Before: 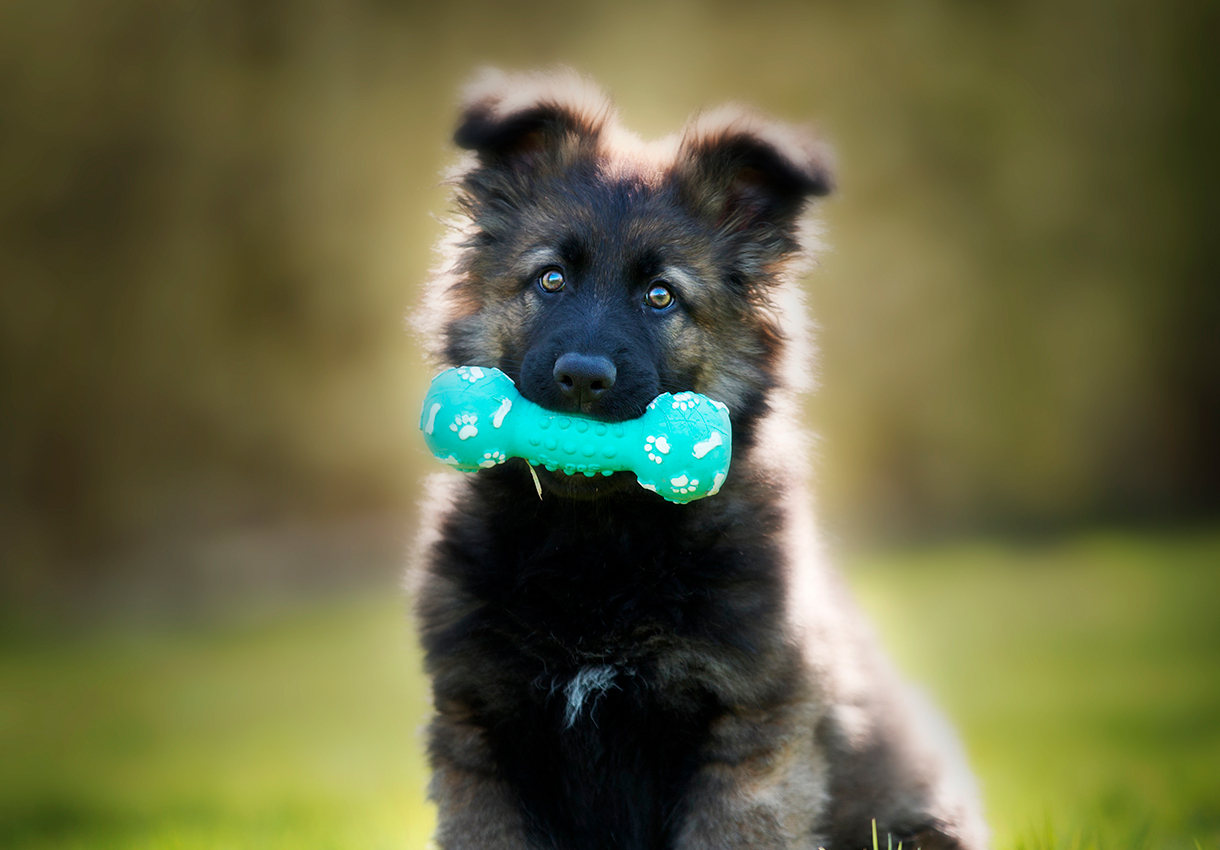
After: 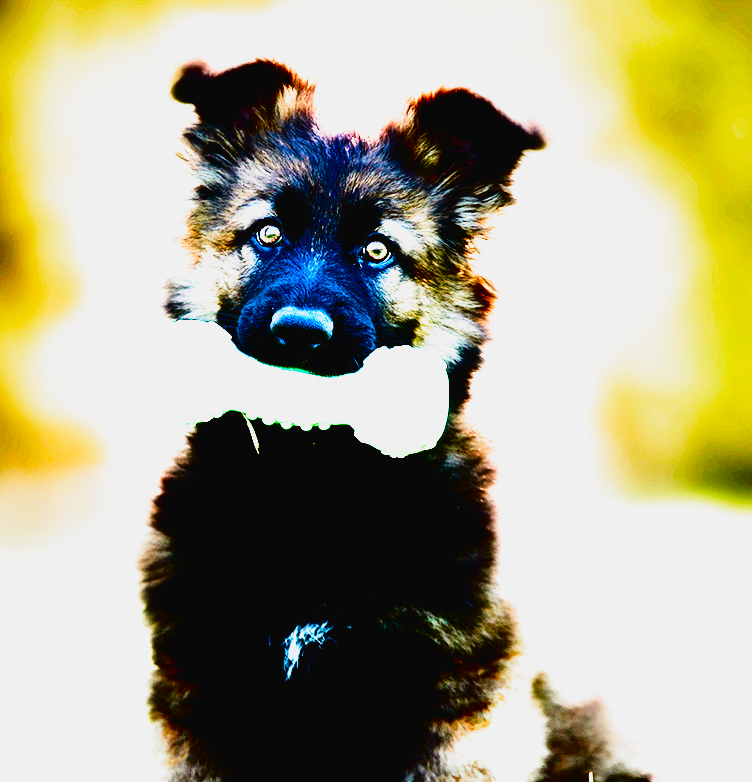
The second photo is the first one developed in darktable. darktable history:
contrast brightness saturation: contrast 0.121, brightness -0.118, saturation 0.199
exposure: black level correction 0, exposure 1.169 EV, compensate highlight preservation false
crop and rotate: left 23.27%, top 5.628%, right 15.051%, bottom 2.354%
color balance rgb: power › chroma 0.691%, power › hue 60°, perceptual saturation grading › global saturation 23.603%, perceptual saturation grading › highlights -24.694%, perceptual saturation grading › mid-tones 23.773%, perceptual saturation grading › shadows 40.401%
filmic rgb: black relative exposure -3.8 EV, white relative exposure 2.4 EV, threshold 3.05 EV, dynamic range scaling -49.93%, hardness 3.41, latitude 30.66%, contrast 1.796, preserve chrominance no, color science v5 (2021), enable highlight reconstruction true
tone equalizer: -8 EV -1.11 EV, -7 EV -1.05 EV, -6 EV -0.906 EV, -5 EV -0.592 EV, -3 EV 0.555 EV, -2 EV 0.843 EV, -1 EV 1.01 EV, +0 EV 1.07 EV, edges refinement/feathering 500, mask exposure compensation -1.57 EV, preserve details no
tone curve: curves: ch0 [(0, 0.022) (0.114, 0.088) (0.282, 0.316) (0.446, 0.511) (0.613, 0.693) (0.786, 0.843) (0.999, 0.949)]; ch1 [(0, 0) (0.395, 0.343) (0.463, 0.427) (0.486, 0.474) (0.503, 0.5) (0.535, 0.522) (0.555, 0.566) (0.594, 0.614) (0.755, 0.793) (1, 1)]; ch2 [(0, 0) (0.369, 0.388) (0.449, 0.431) (0.501, 0.5) (0.528, 0.517) (0.561, 0.59) (0.612, 0.646) (0.697, 0.721) (1, 1)], color space Lab, linked channels, preserve colors none
